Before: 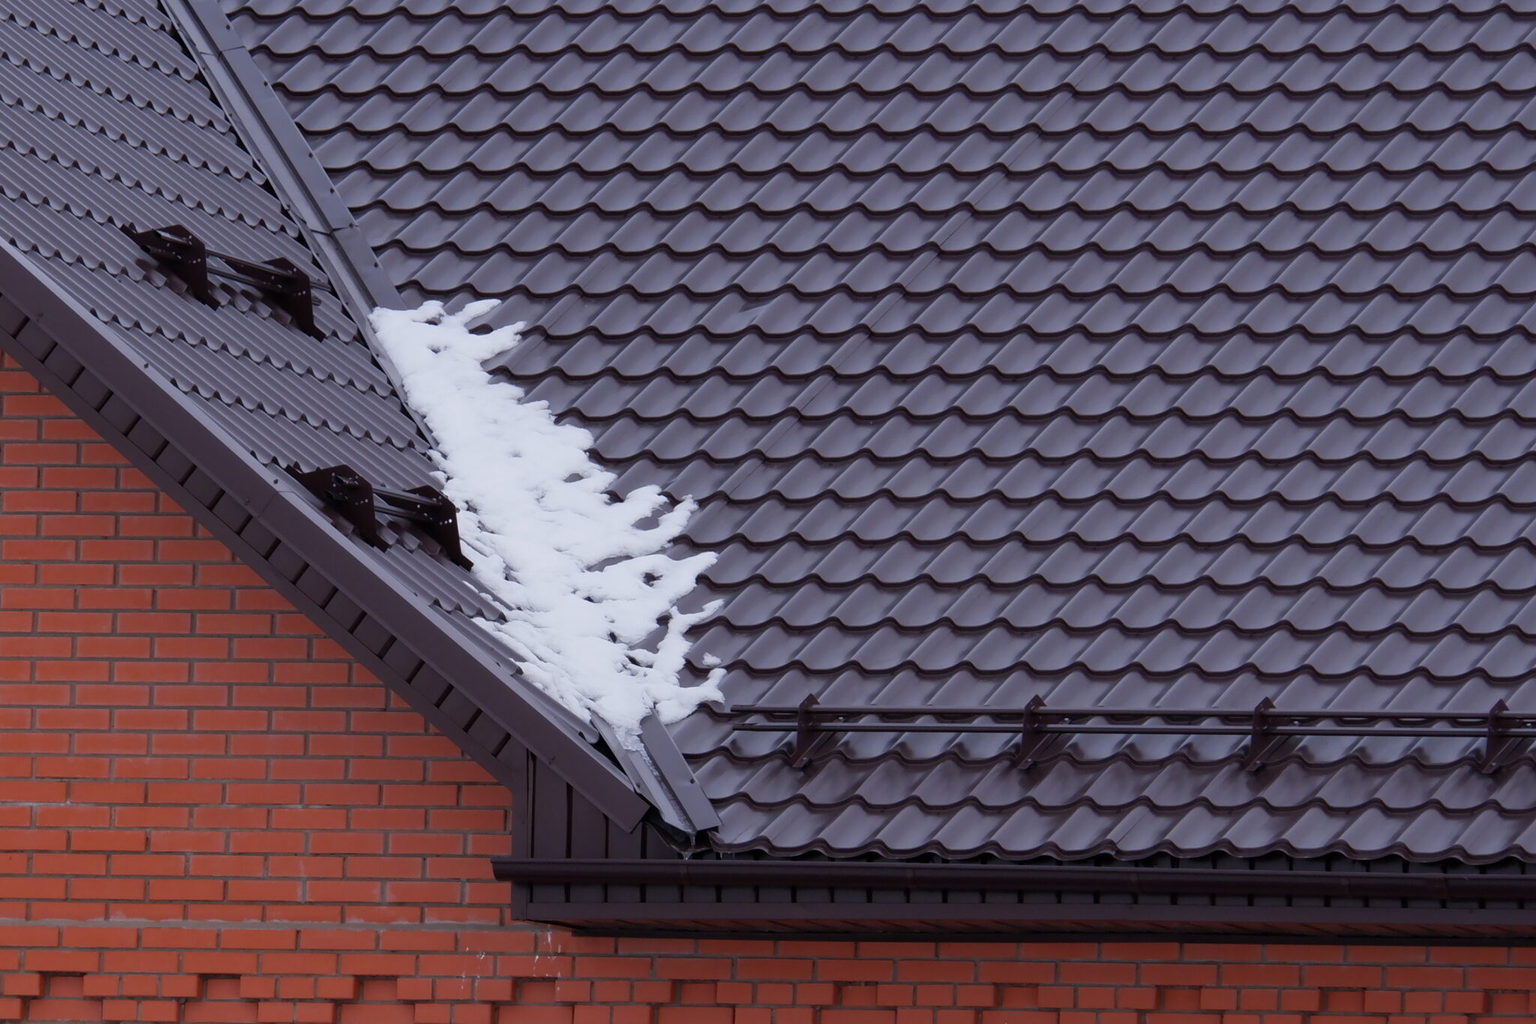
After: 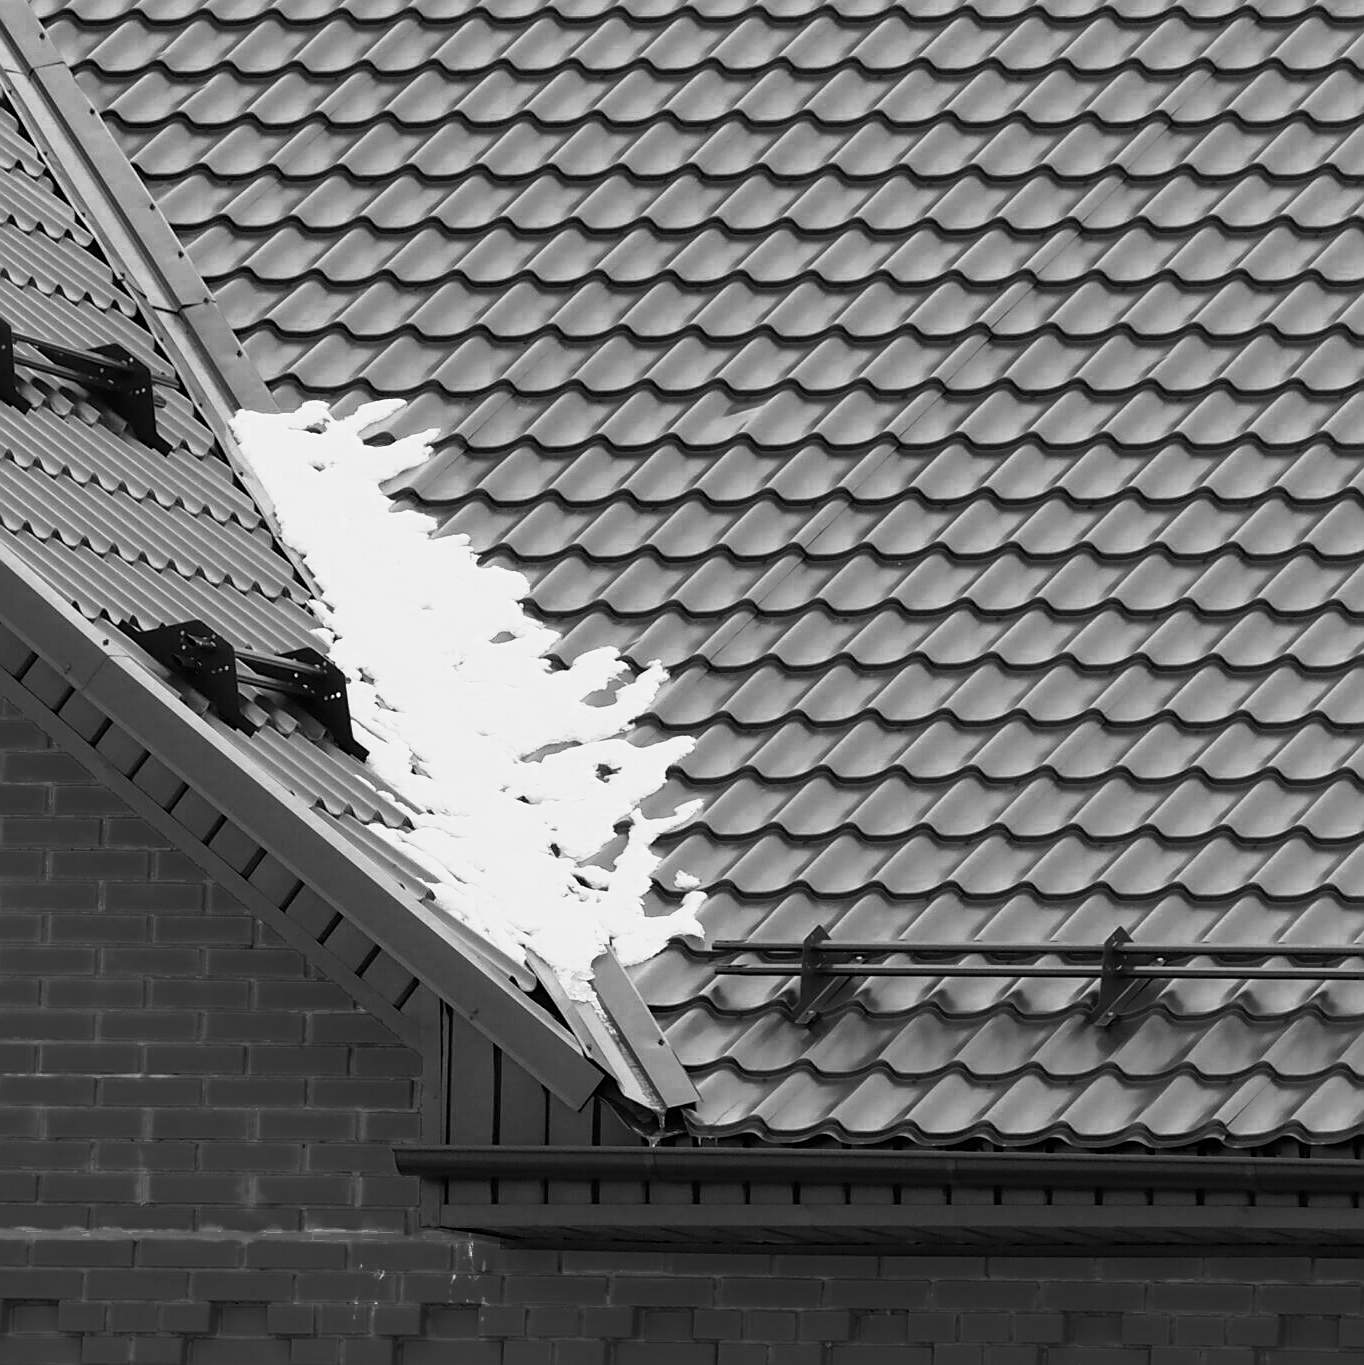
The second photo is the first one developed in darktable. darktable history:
sharpen: on, module defaults
color zones: curves: ch0 [(0.287, 0.048) (0.493, 0.484) (0.737, 0.816)]; ch1 [(0, 0) (0.143, 0) (0.286, 0) (0.429, 0) (0.571, 0) (0.714, 0) (0.857, 0)]
base curve: curves: ch0 [(0, 0) (0.088, 0.125) (0.176, 0.251) (0.354, 0.501) (0.613, 0.749) (1, 0.877)], preserve colors none
crop and rotate: left 12.829%, right 20.563%
